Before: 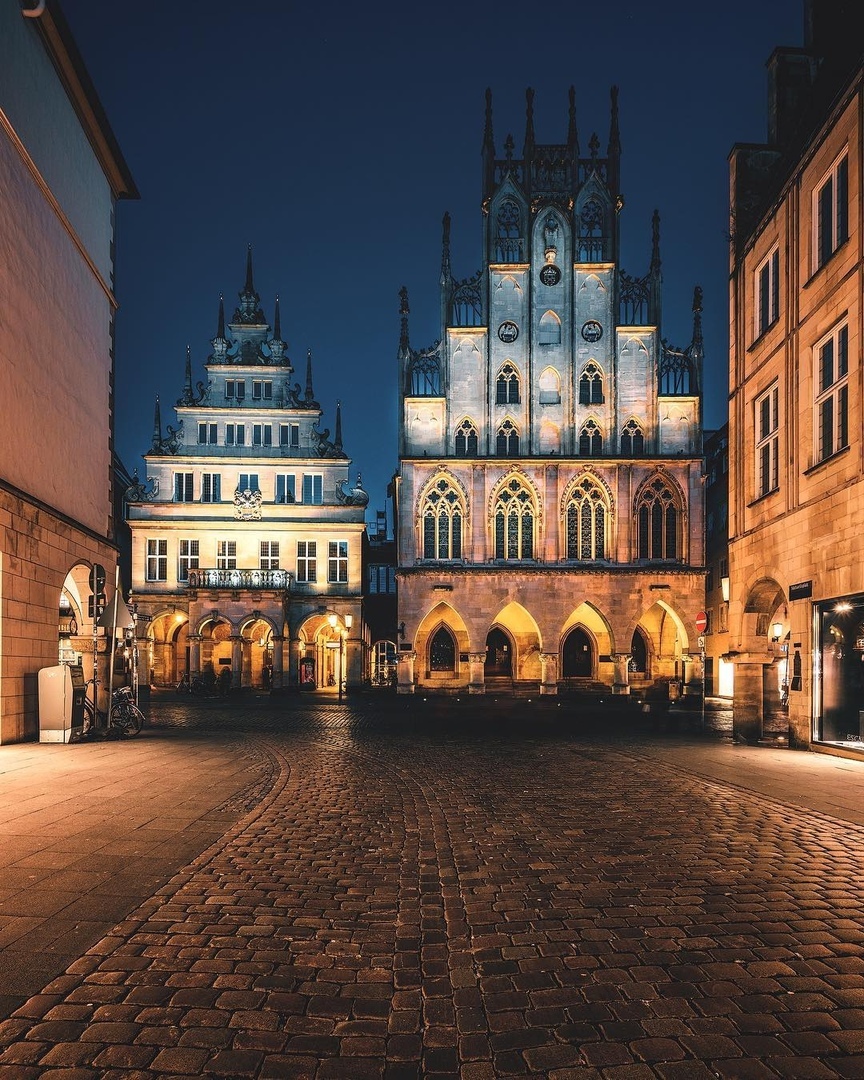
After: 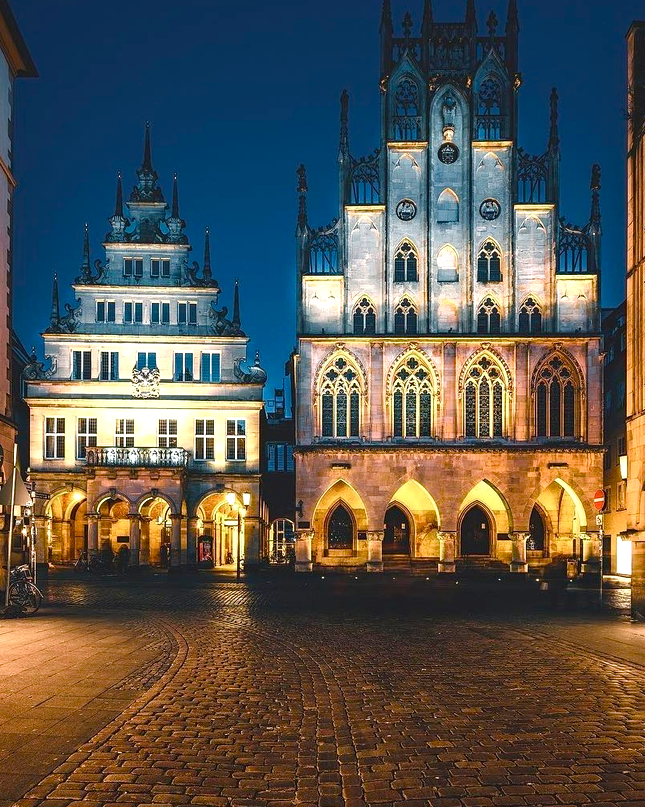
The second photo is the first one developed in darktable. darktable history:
color balance rgb: perceptual saturation grading › global saturation 25%, perceptual saturation grading › highlights -50%, perceptual saturation grading › shadows 30%, perceptual brilliance grading › global brilliance 12%, global vibrance 20%
color zones: curves: ch2 [(0, 0.5) (0.143, 0.517) (0.286, 0.571) (0.429, 0.522) (0.571, 0.5) (0.714, 0.5) (0.857, 0.5) (1, 0.5)]
crop and rotate: left 11.831%, top 11.346%, right 13.429%, bottom 13.899%
